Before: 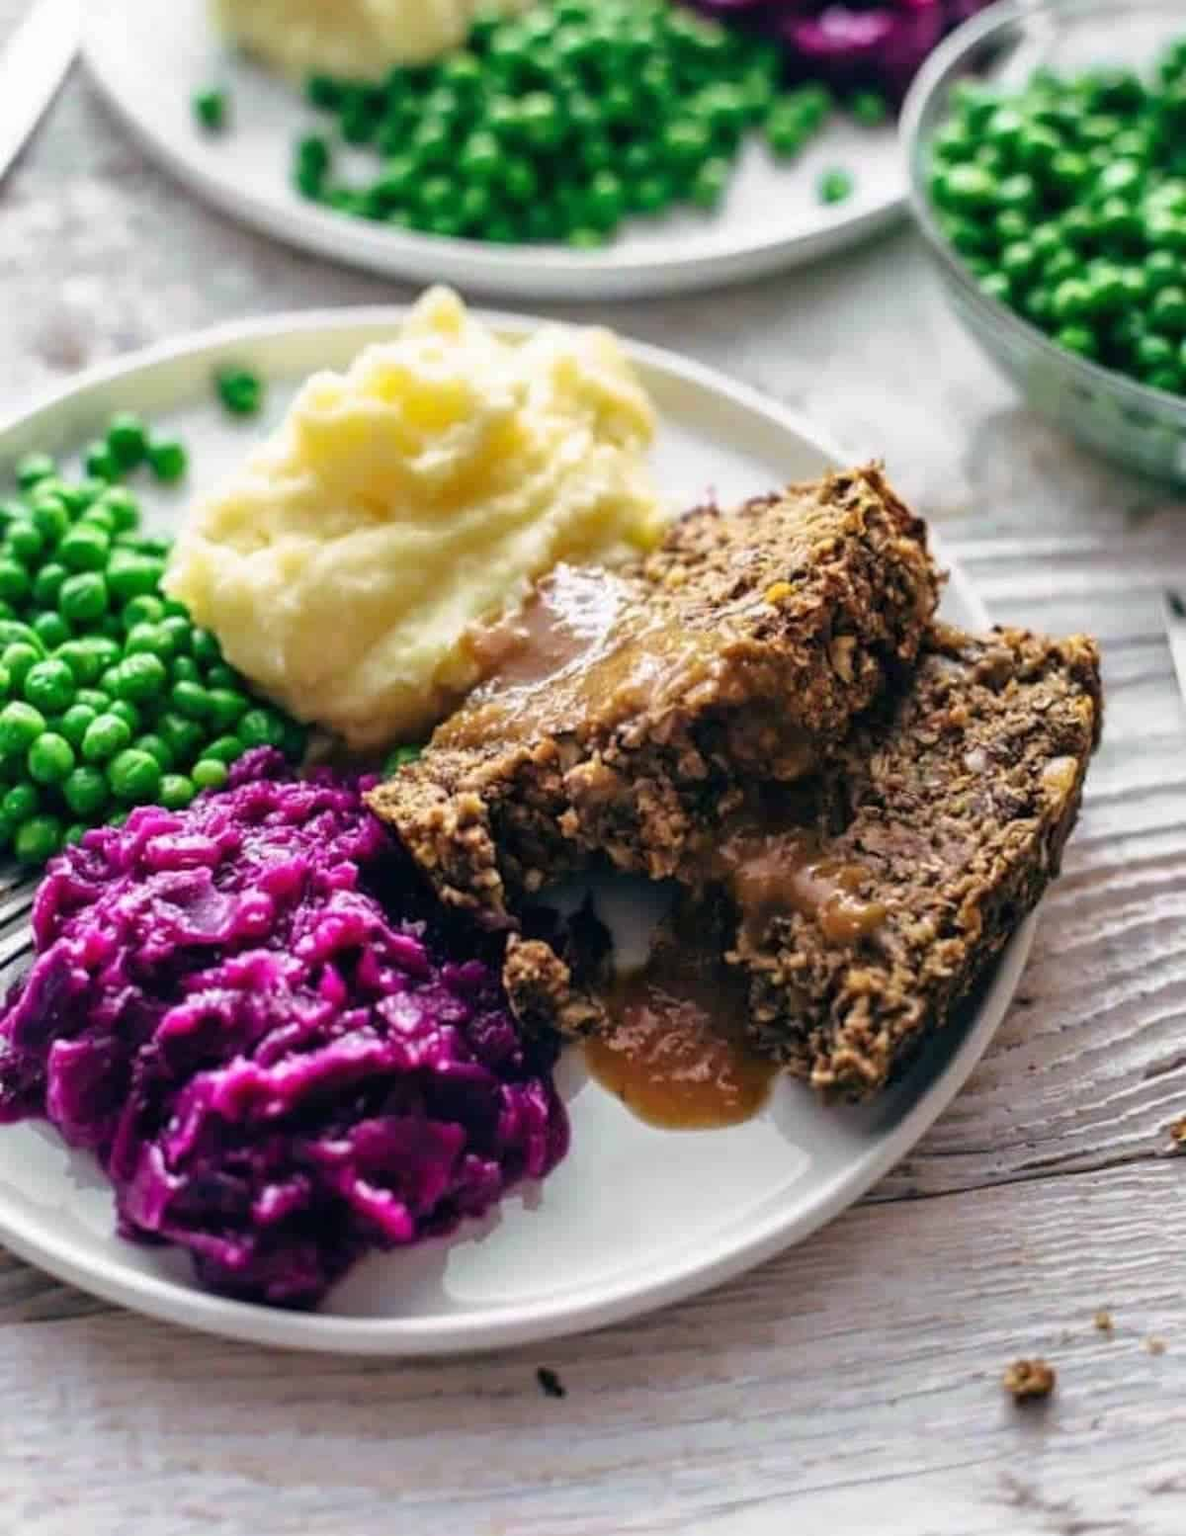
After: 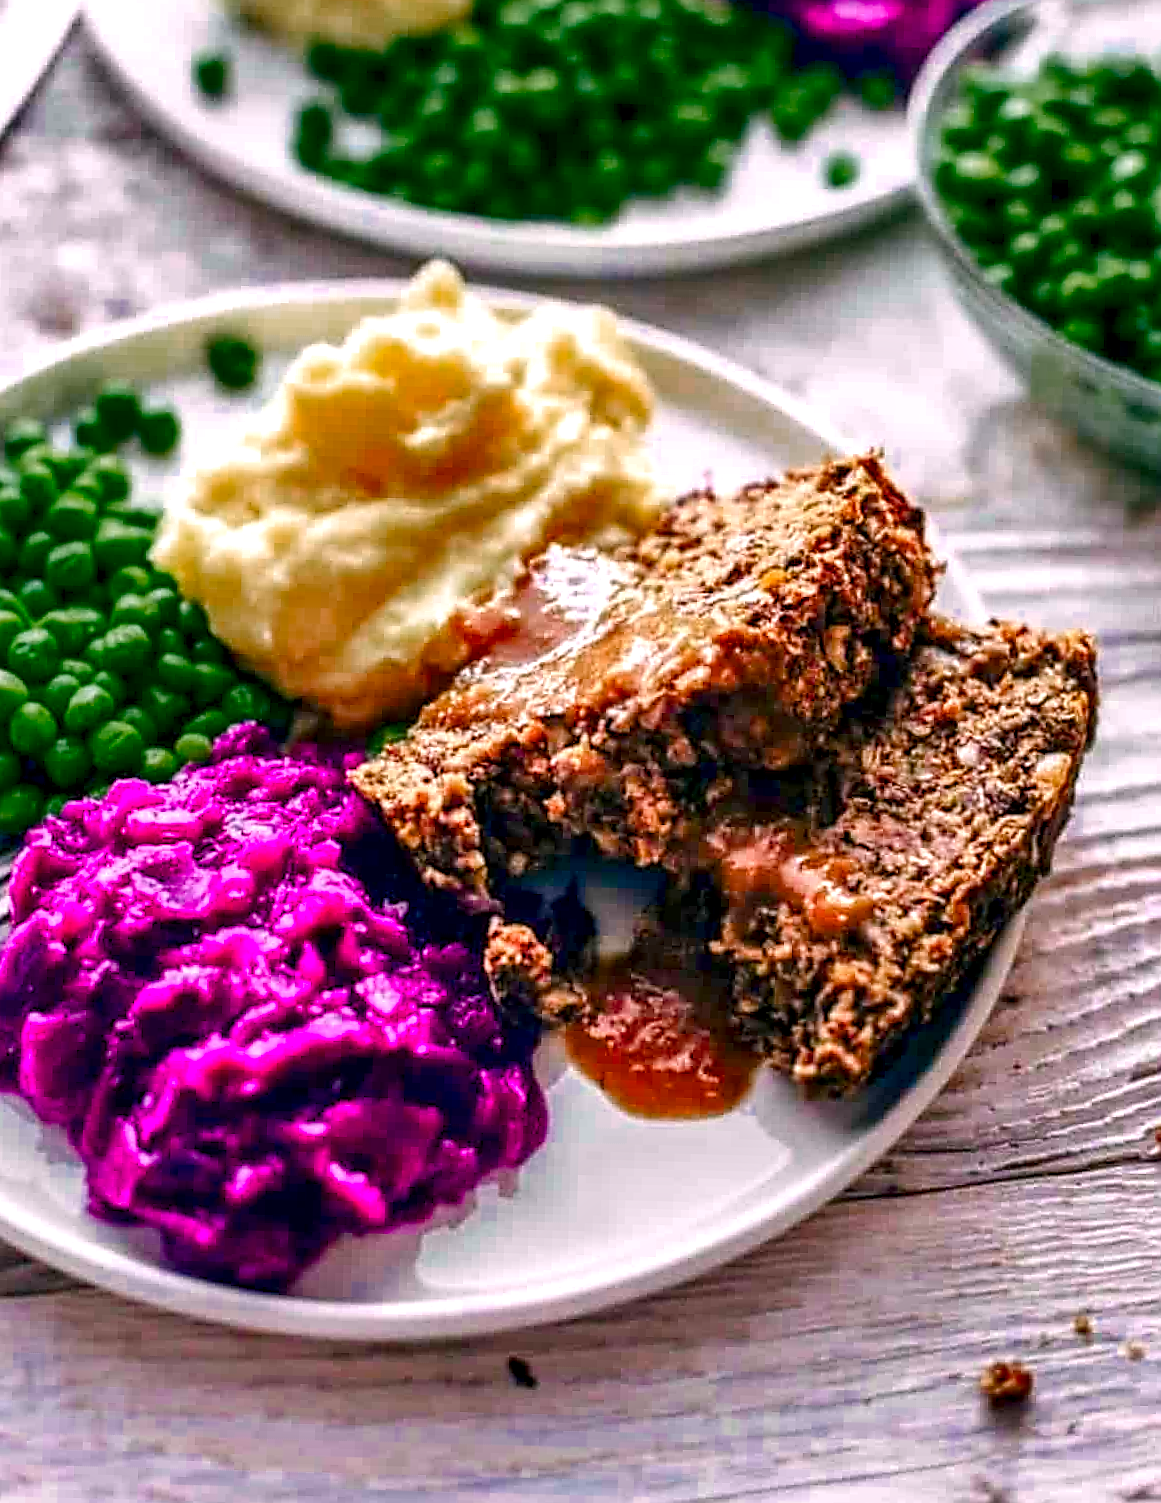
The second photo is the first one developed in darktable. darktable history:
shadows and highlights: soften with gaussian
crop and rotate: angle -1.5°
color zones: curves: ch0 [(0, 0.553) (0.123, 0.58) (0.23, 0.419) (0.468, 0.155) (0.605, 0.132) (0.723, 0.063) (0.833, 0.172) (0.921, 0.468)]; ch1 [(0.025, 0.645) (0.229, 0.584) (0.326, 0.551) (0.537, 0.446) (0.599, 0.911) (0.708, 1) (0.805, 0.944)]; ch2 [(0.086, 0.468) (0.254, 0.464) (0.638, 0.564) (0.702, 0.592) (0.768, 0.564)]
local contrast: detail 150%
exposure: black level correction -0.001, exposure 0.079 EV, compensate exposure bias true, compensate highlight preservation false
sharpen: radius 1.403, amount 1.238, threshold 0.698
color balance rgb: highlights gain › chroma 1.457%, highlights gain › hue 310.77°, perceptual saturation grading › global saturation 40.321%, perceptual saturation grading › highlights -50.11%, perceptual saturation grading › shadows 30.232%
contrast brightness saturation: contrast 0.096, brightness 0.039, saturation 0.088
